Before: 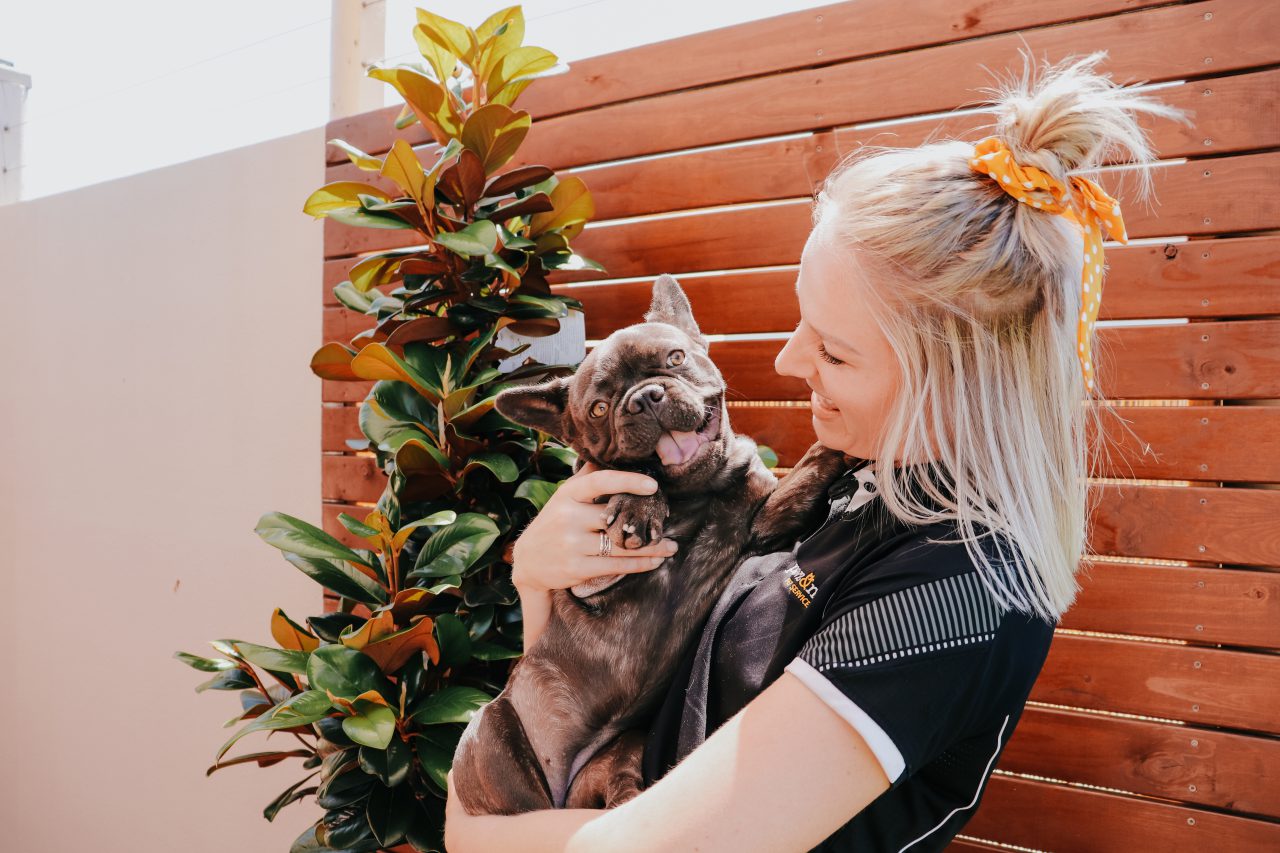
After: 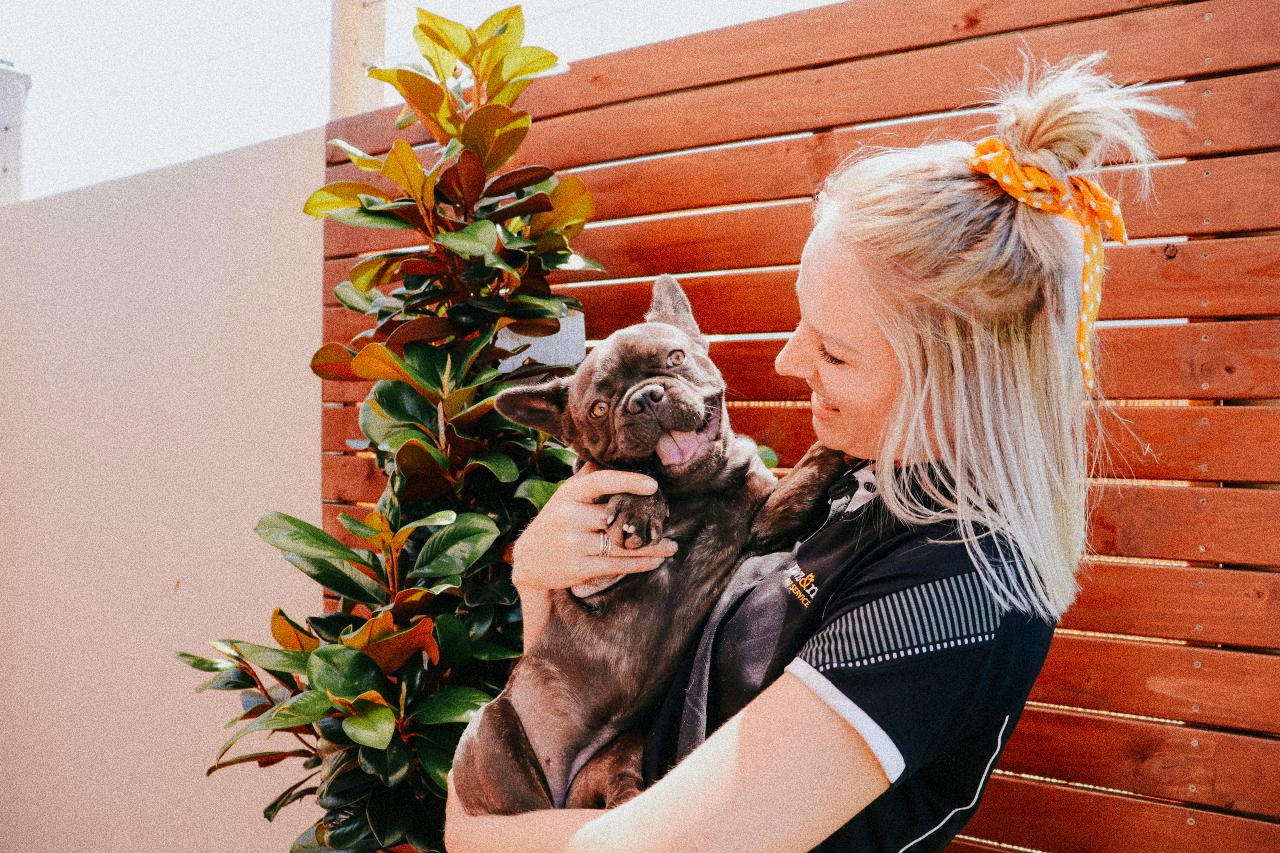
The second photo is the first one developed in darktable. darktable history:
contrast brightness saturation: contrast 0.08, saturation 0.2
grain: coarseness 14.49 ISO, strength 48.04%, mid-tones bias 35%
